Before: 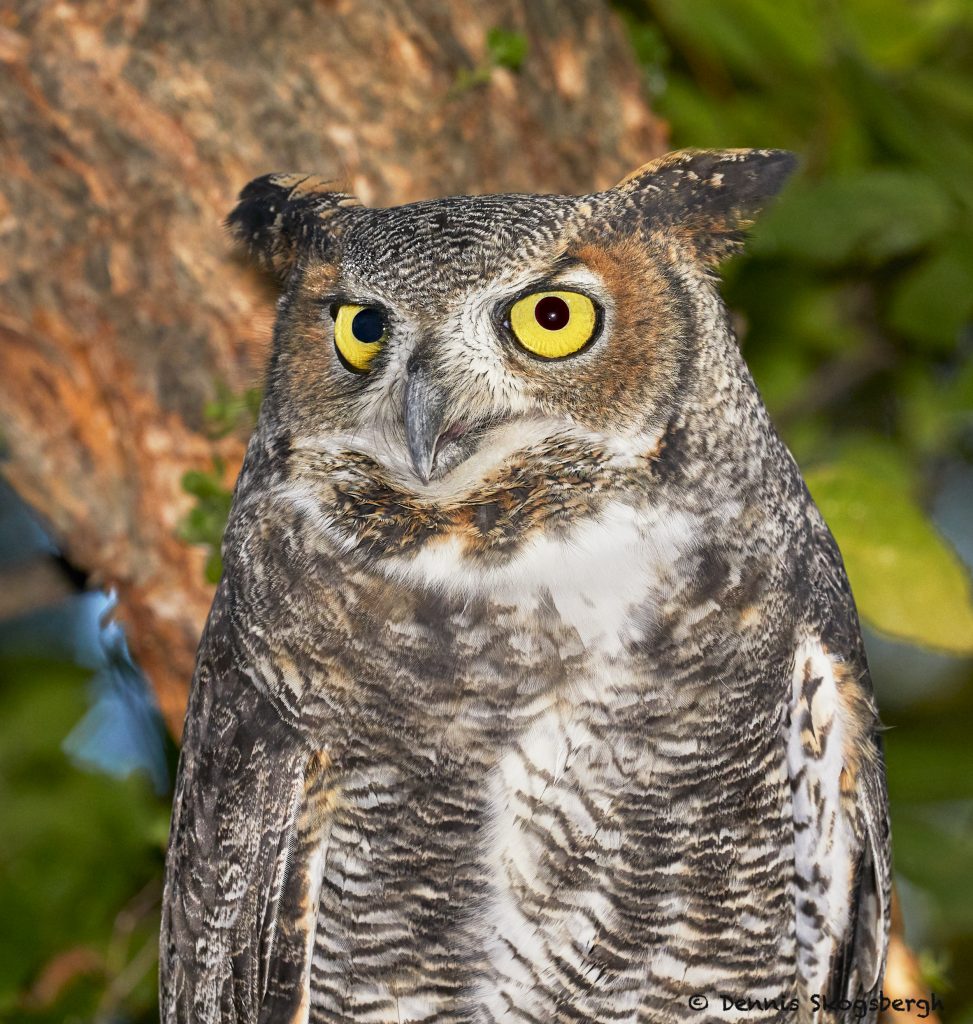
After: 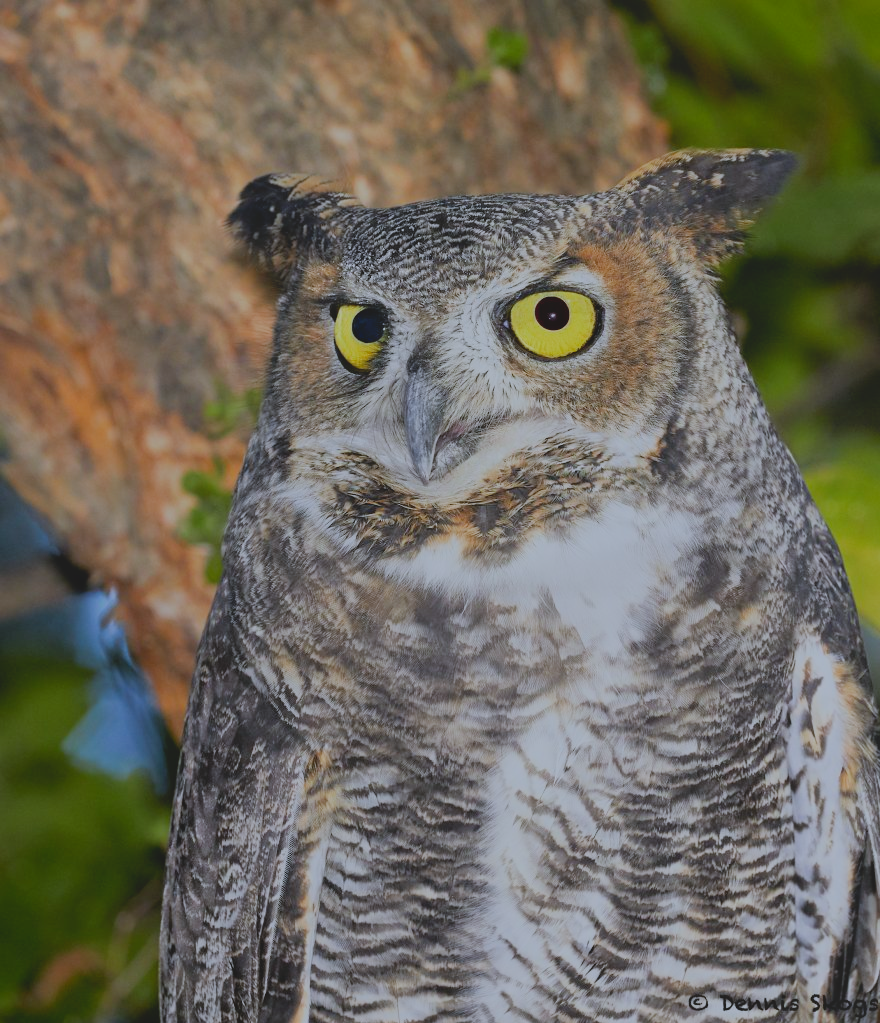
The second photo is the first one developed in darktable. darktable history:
crop: right 9.509%, bottom 0.031%
local contrast: detail 70%
filmic rgb: black relative exposure -7.65 EV, white relative exposure 4.56 EV, hardness 3.61
white balance: red 0.931, blue 1.11
